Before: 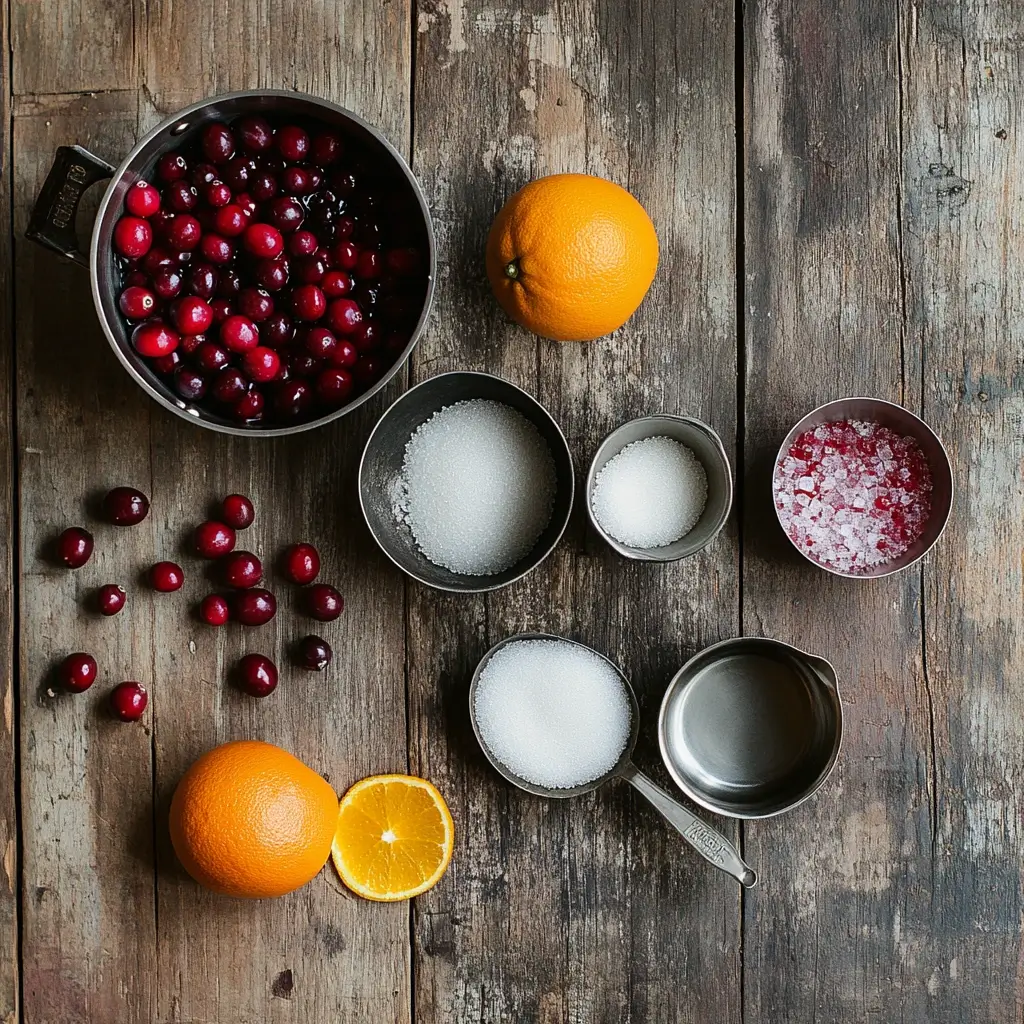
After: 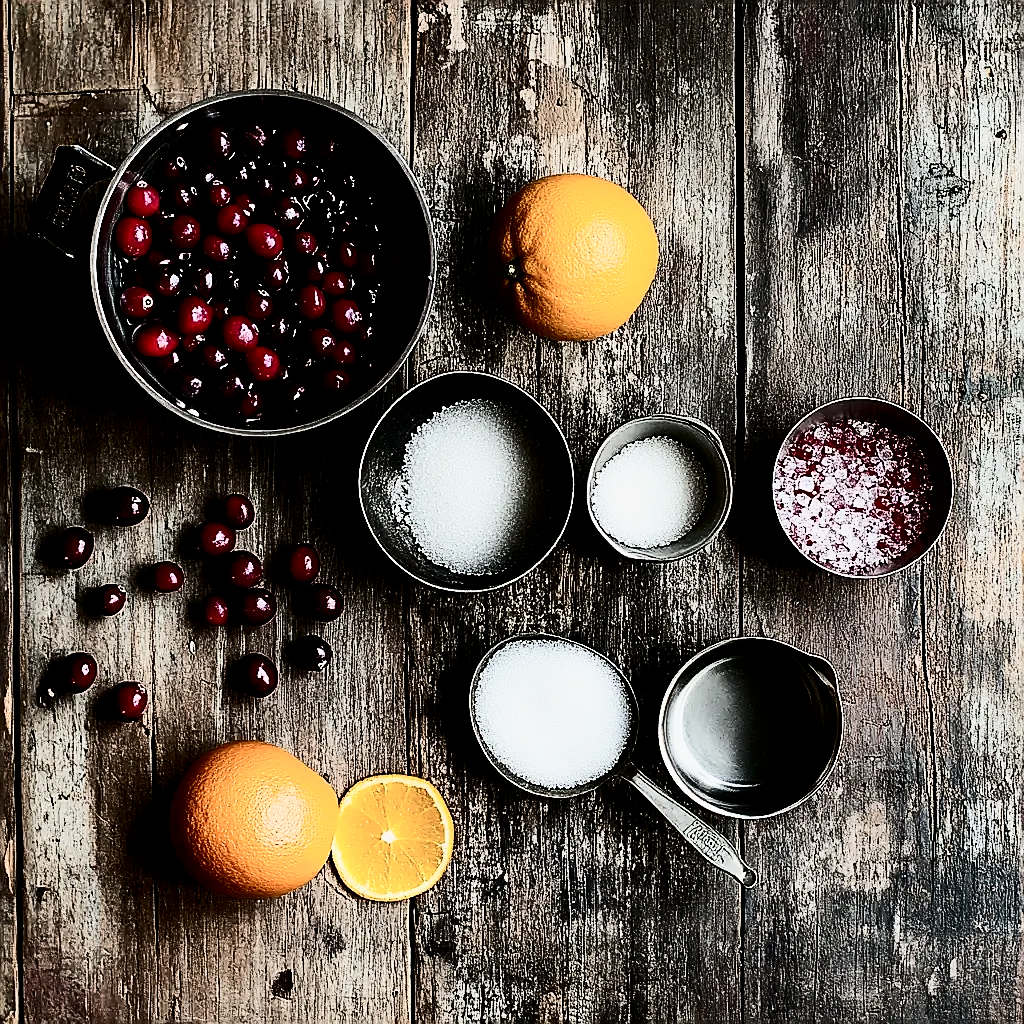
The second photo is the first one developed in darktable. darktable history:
sharpen: radius 1.376, amount 1.254, threshold 0.698
filmic rgb: black relative exposure -5.04 EV, white relative exposure 4 EV, threshold 2.96 EV, hardness 2.9, contrast 1.3, highlights saturation mix -29.14%, iterations of high-quality reconstruction 0, enable highlight reconstruction true
contrast brightness saturation: contrast 0.504, saturation -0.094
